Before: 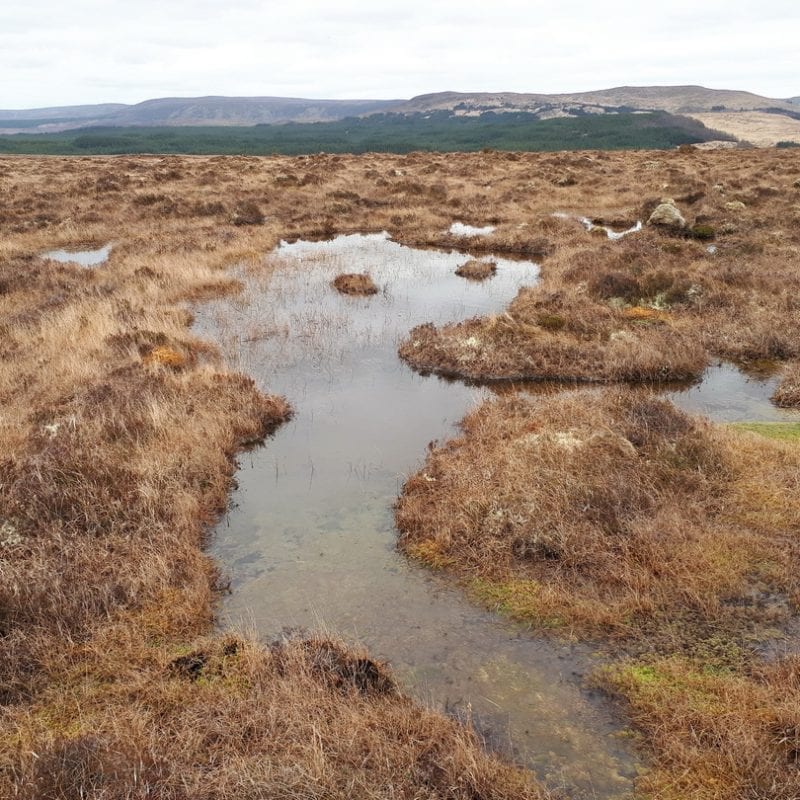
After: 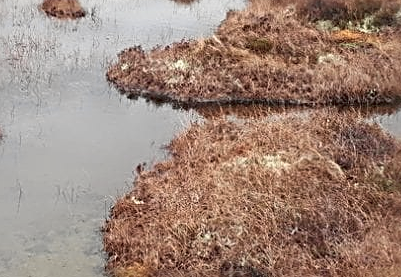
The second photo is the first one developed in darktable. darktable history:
sharpen: radius 3.025, amount 0.757
crop: left 36.607%, top 34.735%, right 13.146%, bottom 30.611%
contrast brightness saturation: contrast 0.05, brightness 0.06, saturation 0.01
exposure: exposure -0.157 EV, compensate highlight preservation false
tone curve: curves: ch0 [(0, 0.012) (0.056, 0.046) (0.218, 0.213) (0.606, 0.62) (0.82, 0.846) (1, 1)]; ch1 [(0, 0) (0.226, 0.261) (0.403, 0.437) (0.469, 0.472) (0.495, 0.499) (0.508, 0.503) (0.545, 0.555) (0.59, 0.598) (0.686, 0.728) (1, 1)]; ch2 [(0, 0) (0.269, 0.299) (0.459, 0.45) (0.498, 0.499) (0.523, 0.512) (0.568, 0.558) (0.634, 0.617) (0.698, 0.677) (0.806, 0.769) (1, 1)], color space Lab, independent channels, preserve colors none
